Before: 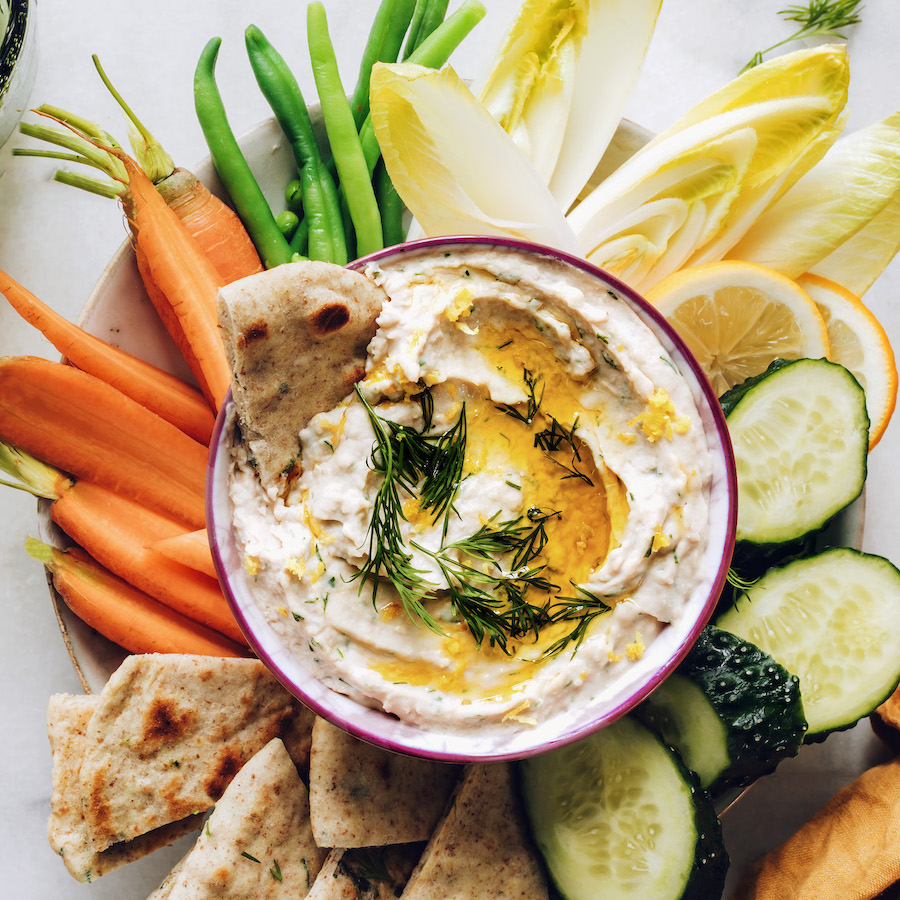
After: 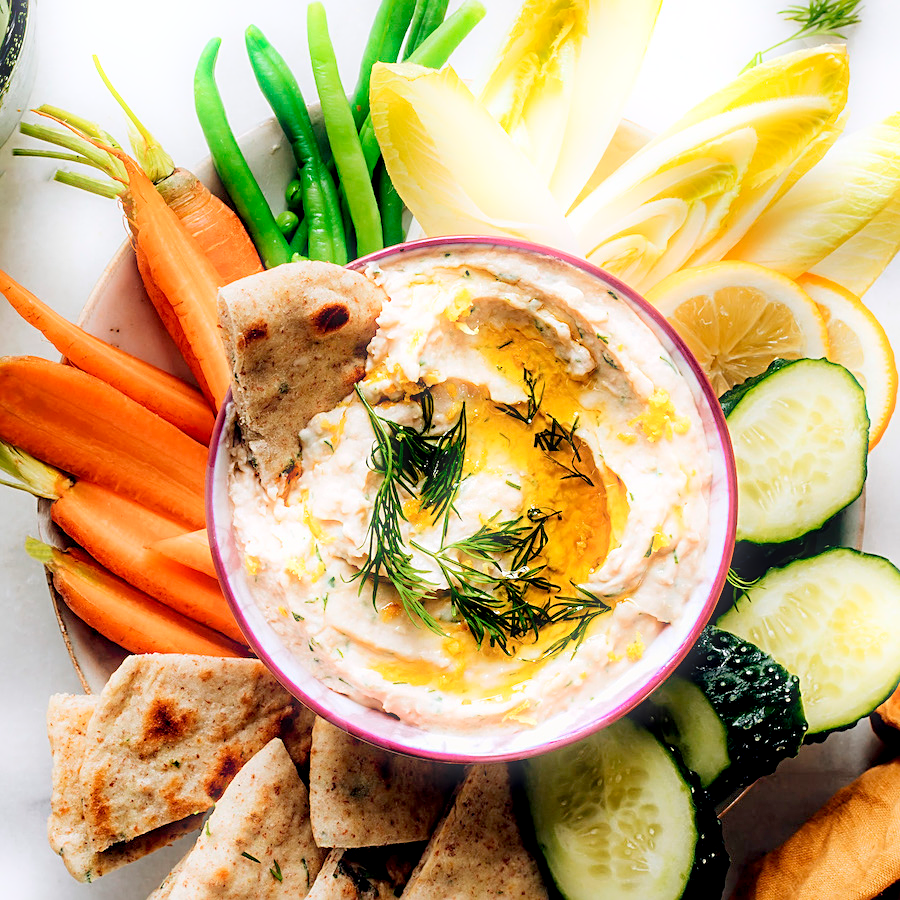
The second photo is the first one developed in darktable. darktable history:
bloom: size 5%, threshold 95%, strength 15%
exposure: black level correction 0.01, exposure 0.014 EV, compensate highlight preservation false
sharpen: on, module defaults
